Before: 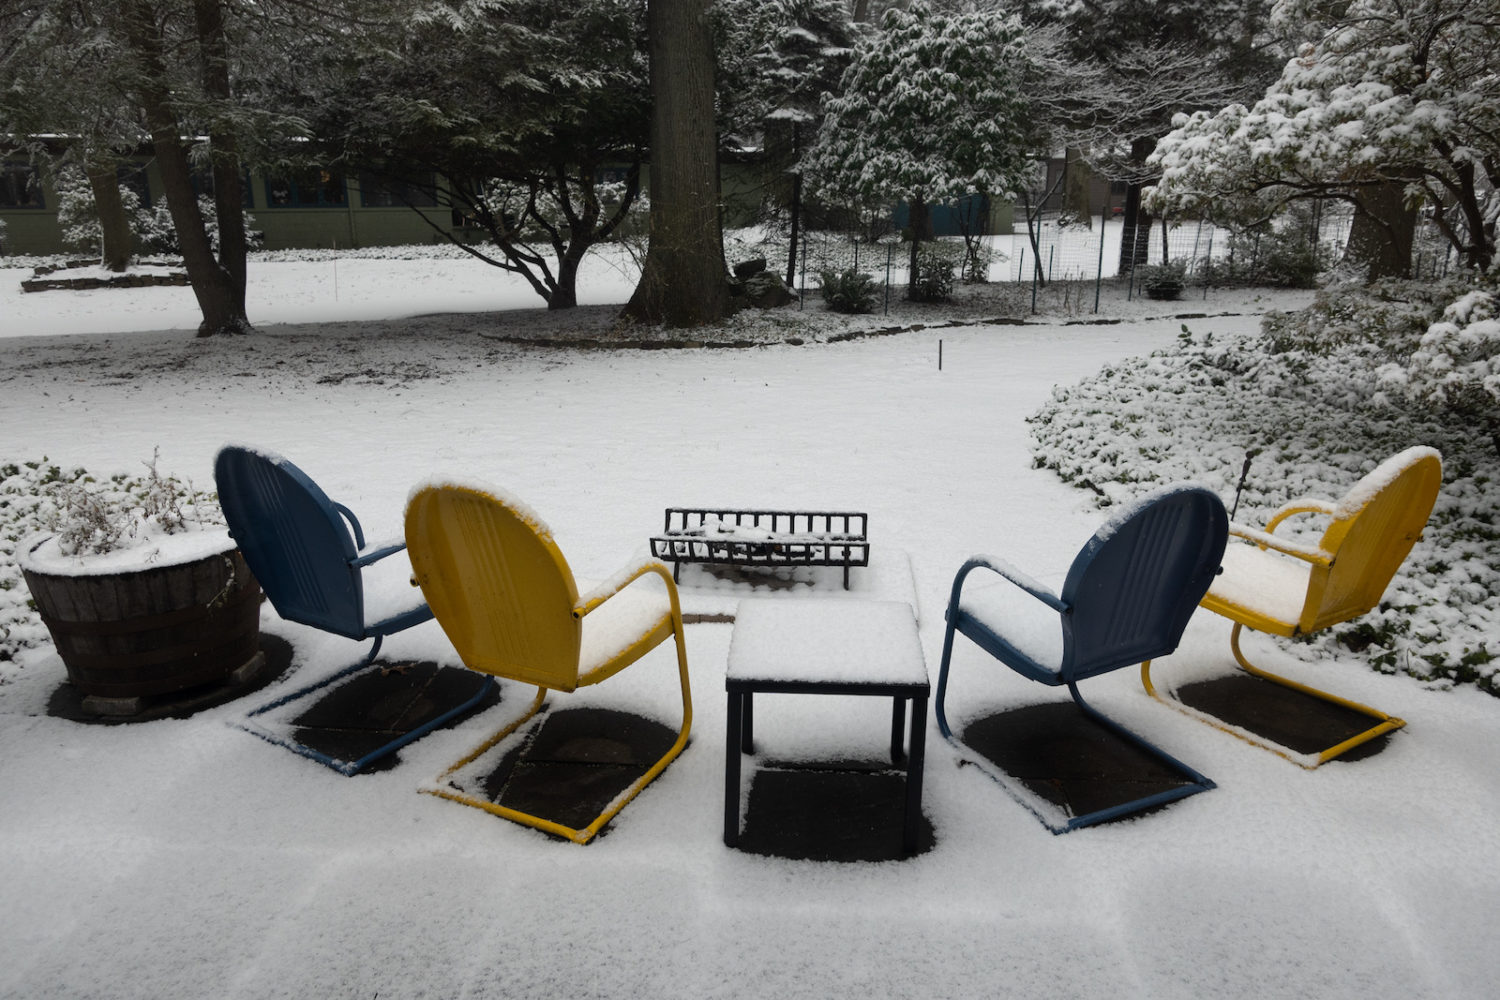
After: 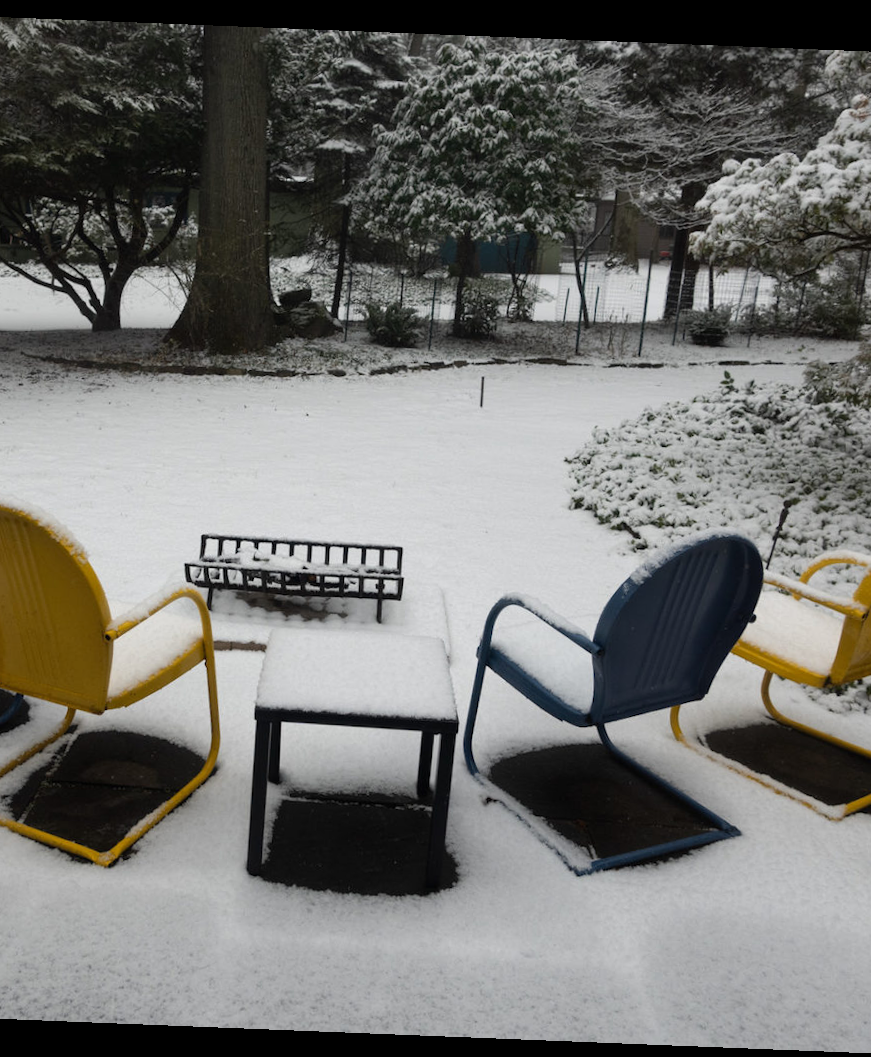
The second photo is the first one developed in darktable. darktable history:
exposure: exposure -0.048 EV, compensate highlight preservation false
rotate and perspective: rotation 2.27°, automatic cropping off
crop: left 31.458%, top 0%, right 11.876%
